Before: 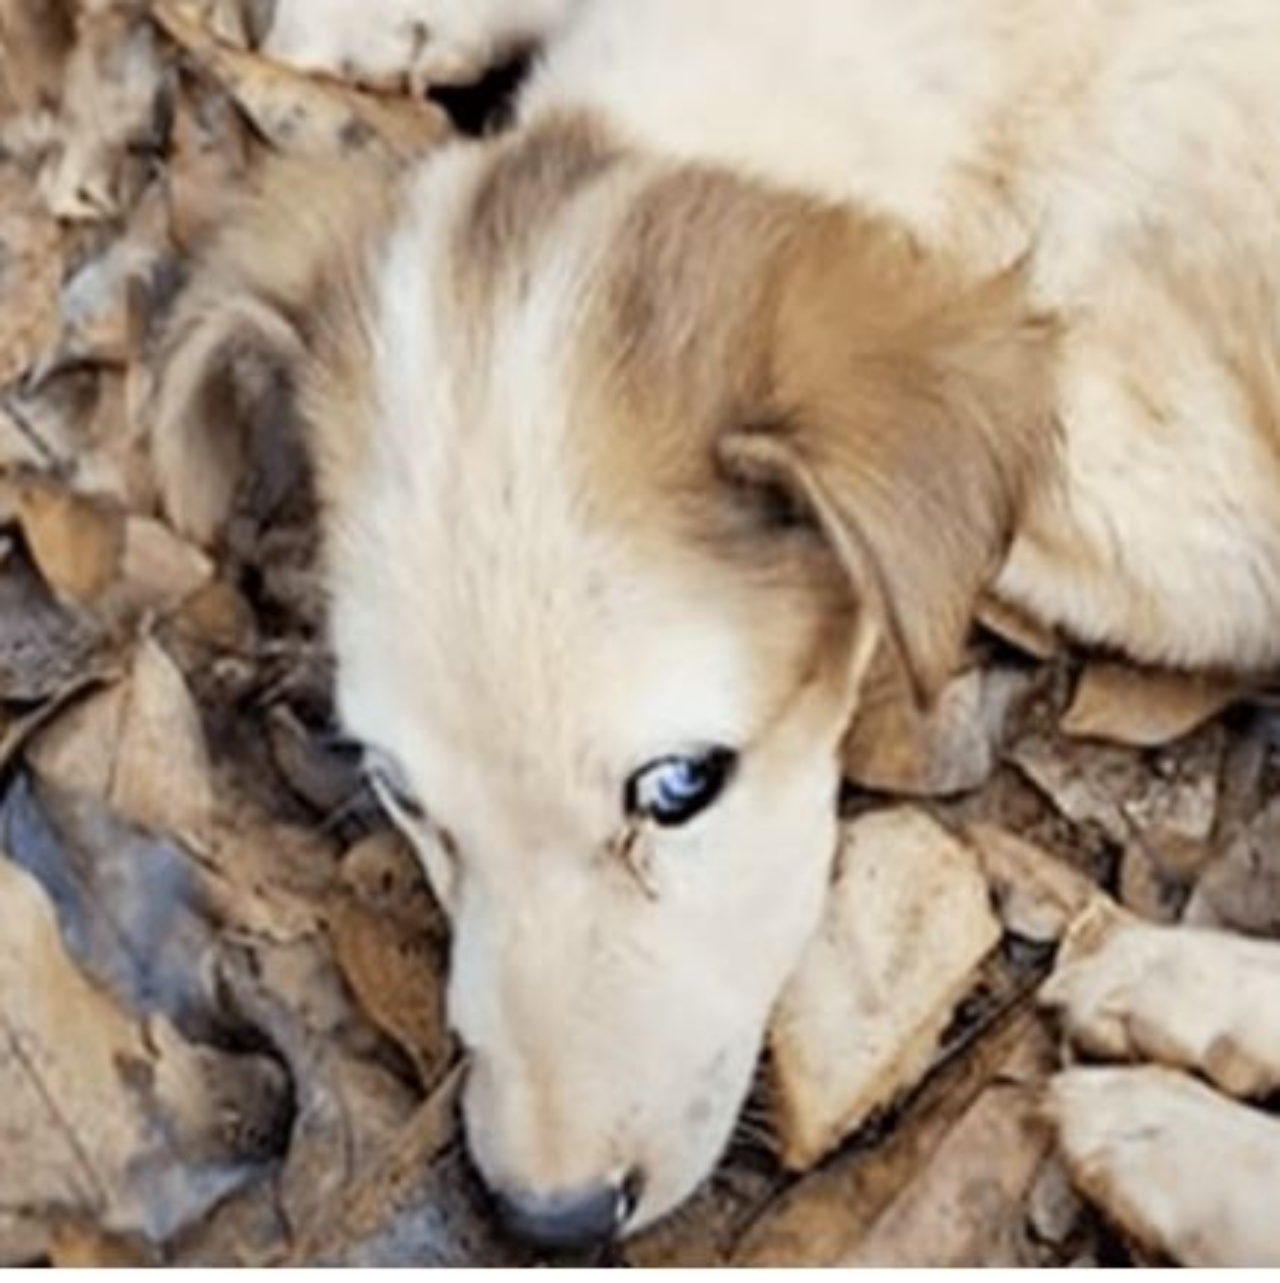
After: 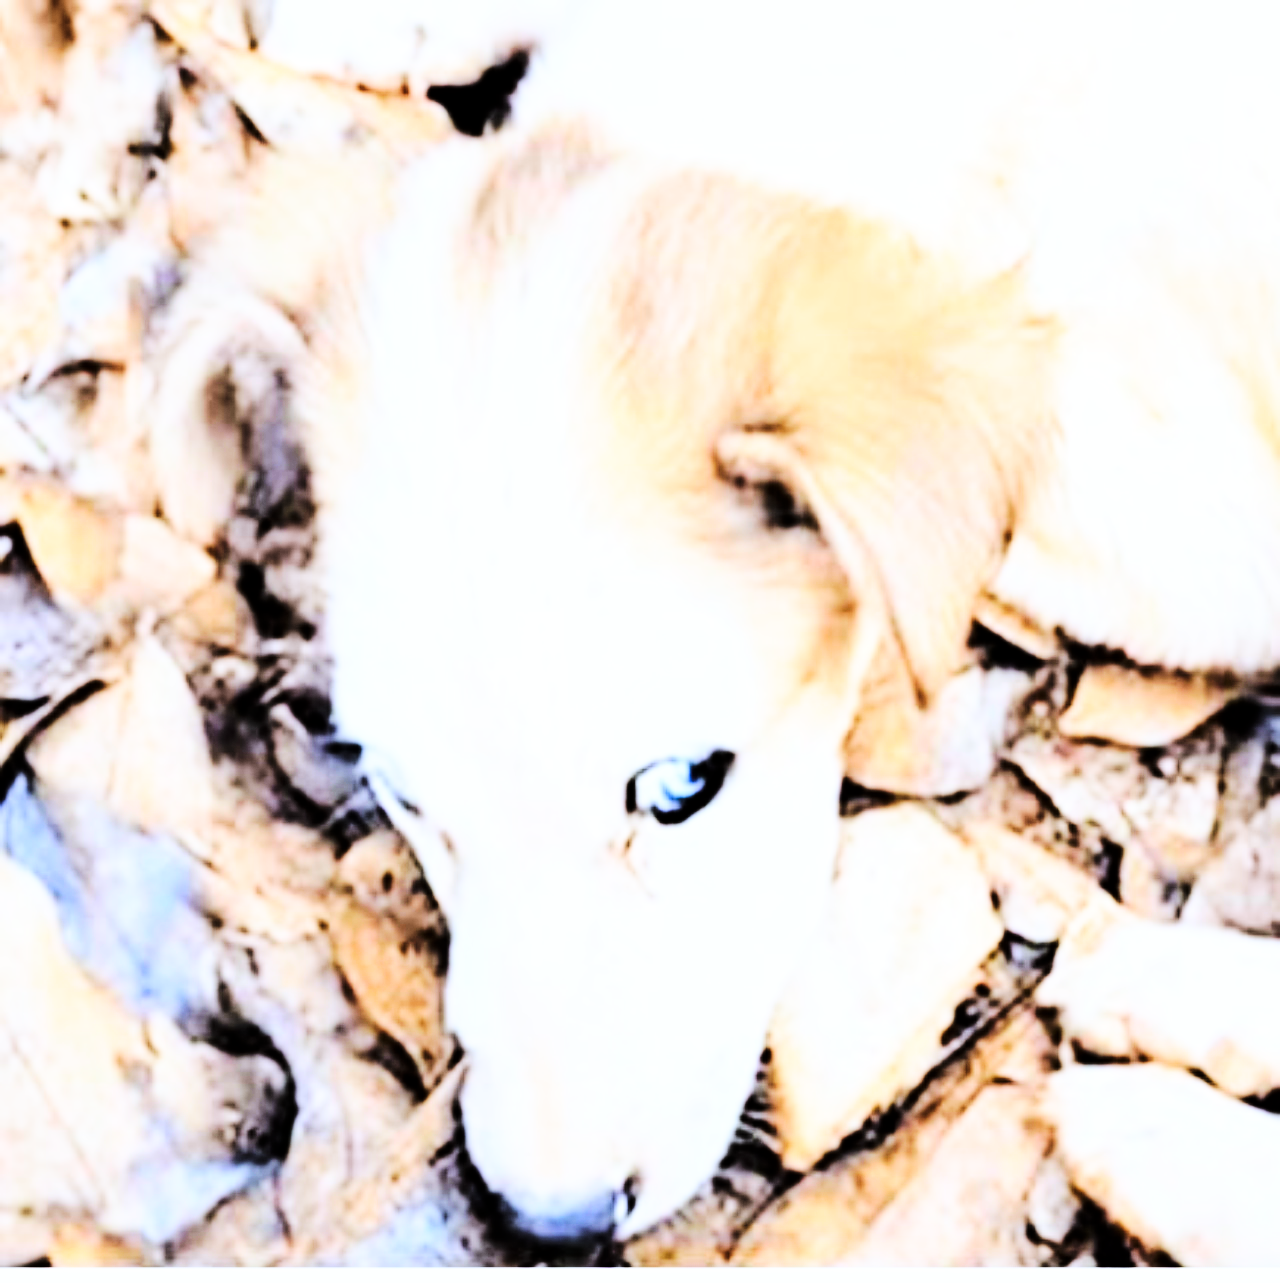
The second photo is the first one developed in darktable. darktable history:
exposure: black level correction 0.001, exposure 0.5 EV, compensate exposure bias true, compensate highlight preservation false
tone curve: curves: ch0 [(0, 0) (0.004, 0) (0.133, 0.071) (0.325, 0.456) (0.832, 0.957) (1, 1)], color space Lab, linked channels, preserve colors none
base curve: curves: ch0 [(0, 0) (0.028, 0.03) (0.121, 0.232) (0.46, 0.748) (0.859, 0.968) (1, 1)], preserve colors none
white balance: red 0.926, green 1.003, blue 1.133
